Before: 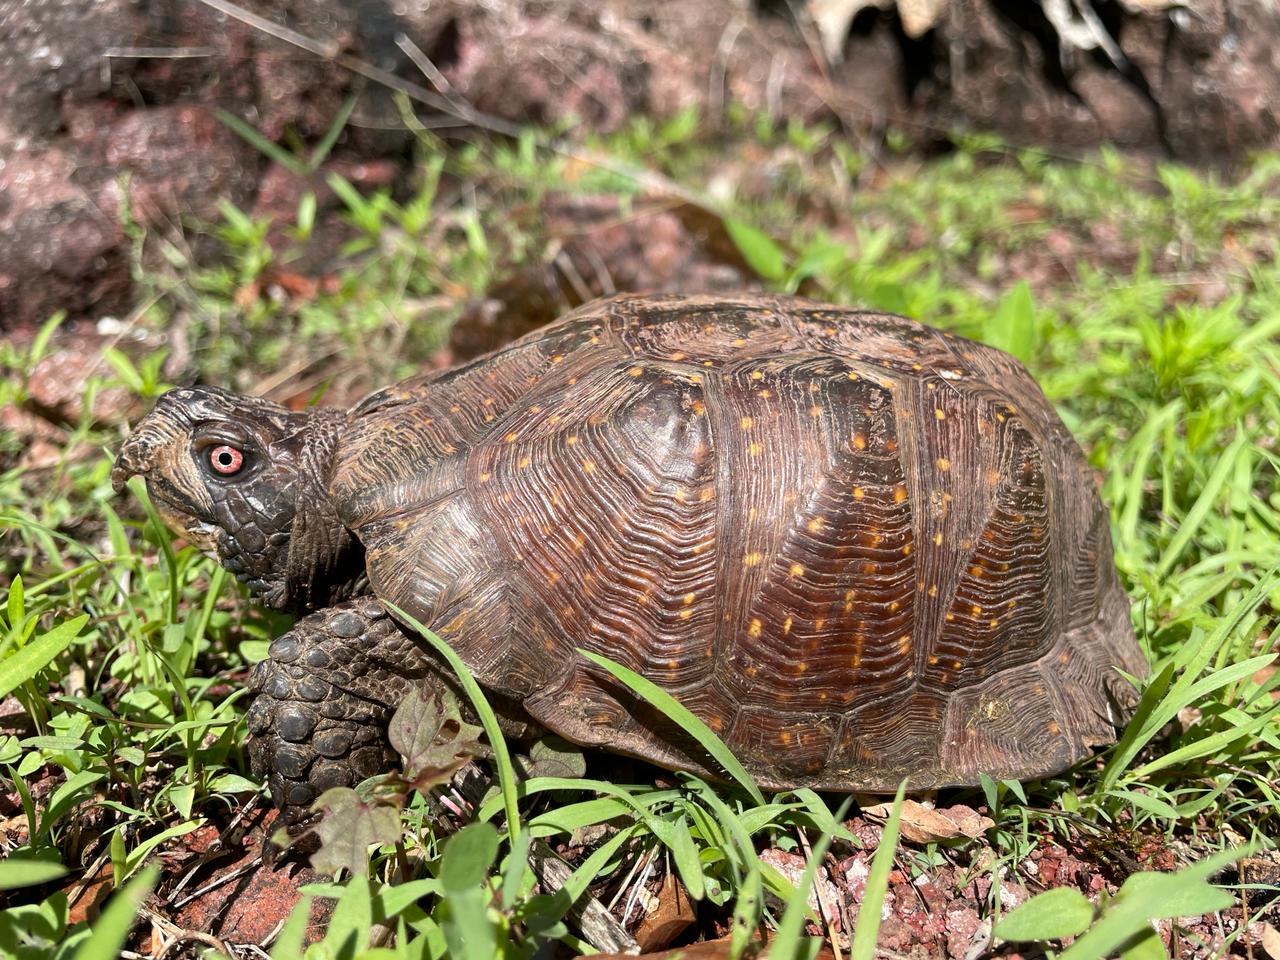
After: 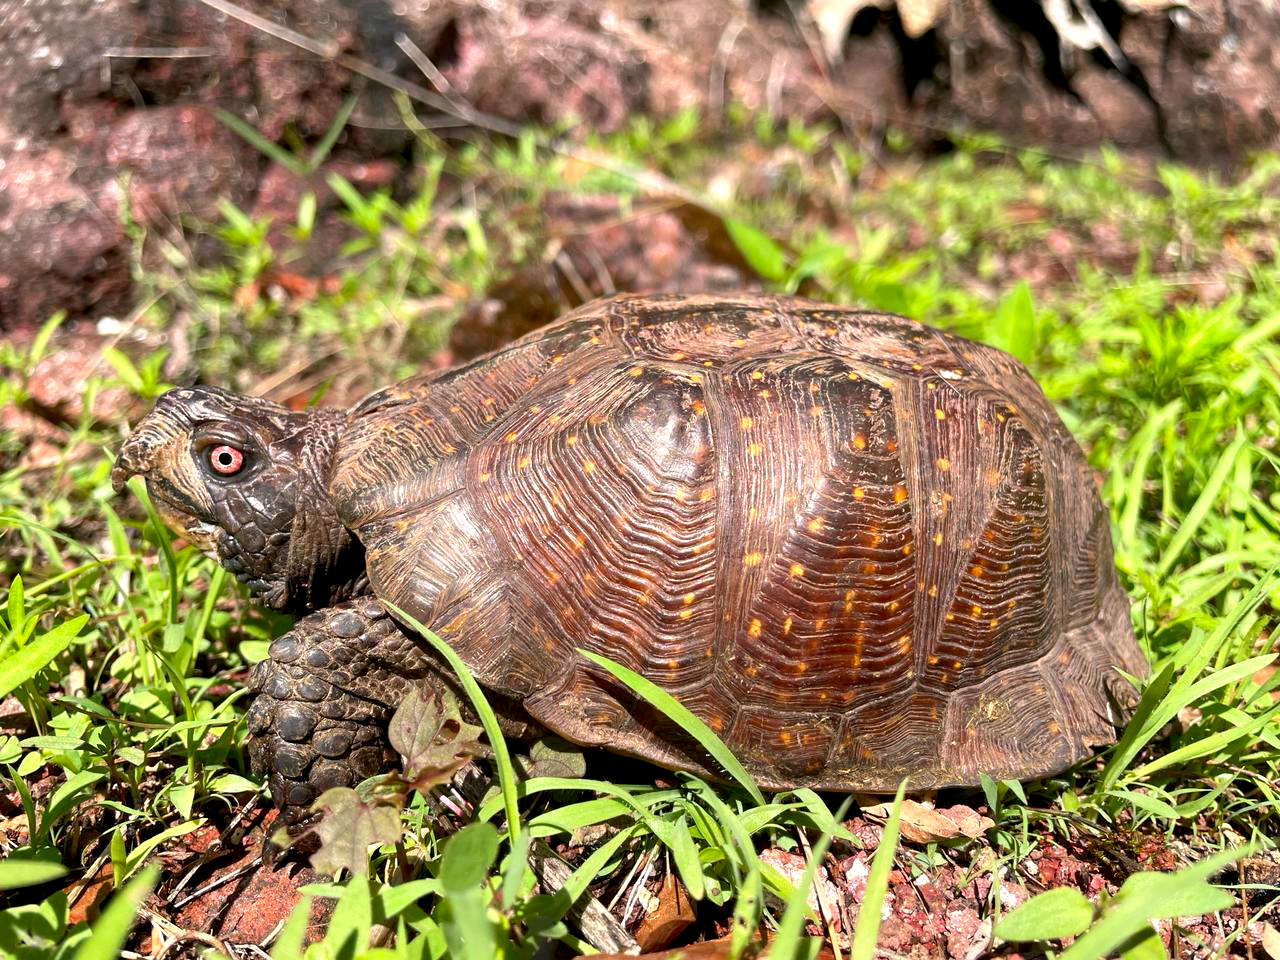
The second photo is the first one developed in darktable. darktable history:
shadows and highlights: soften with gaussian
color correction: highlights a* 3.22, highlights b* 1.93, saturation 1.19
tone equalizer: on, module defaults
exposure: black level correction 0.003, exposure 0.383 EV, compensate highlight preservation false
